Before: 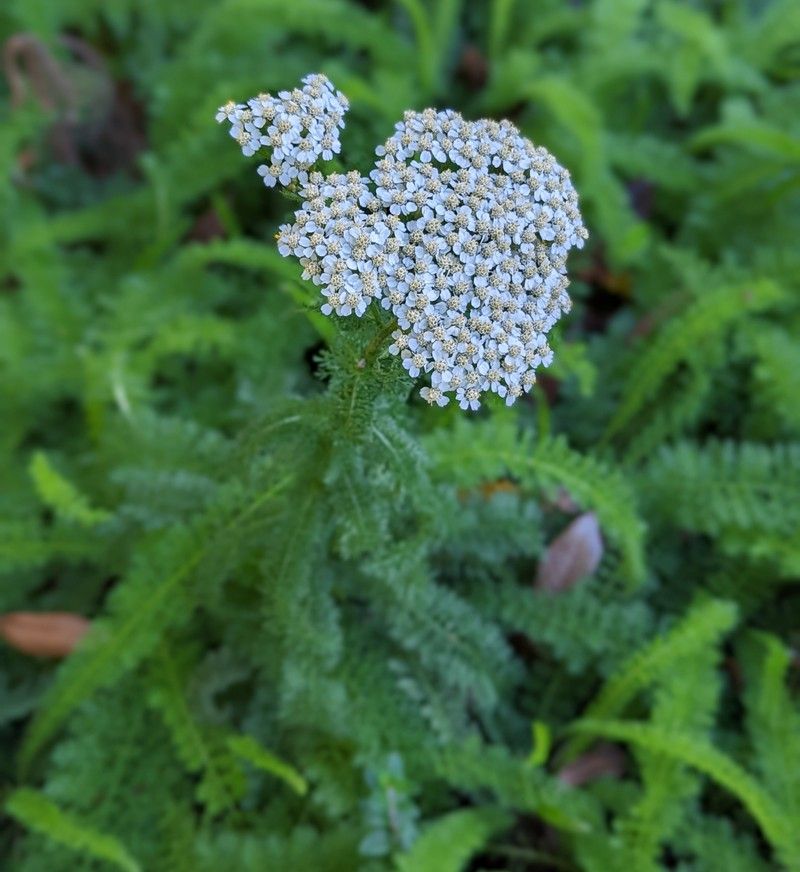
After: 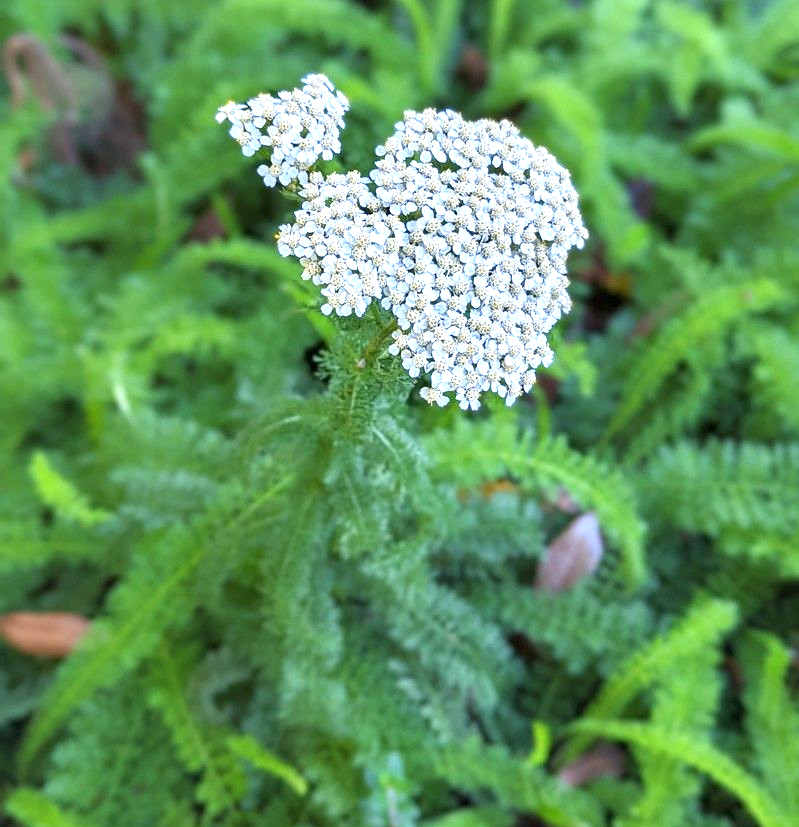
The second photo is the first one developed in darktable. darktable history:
exposure: black level correction 0, exposure 1.1 EV, compensate exposure bias true, compensate highlight preservation false
crop and rotate: top 0%, bottom 5.097%
